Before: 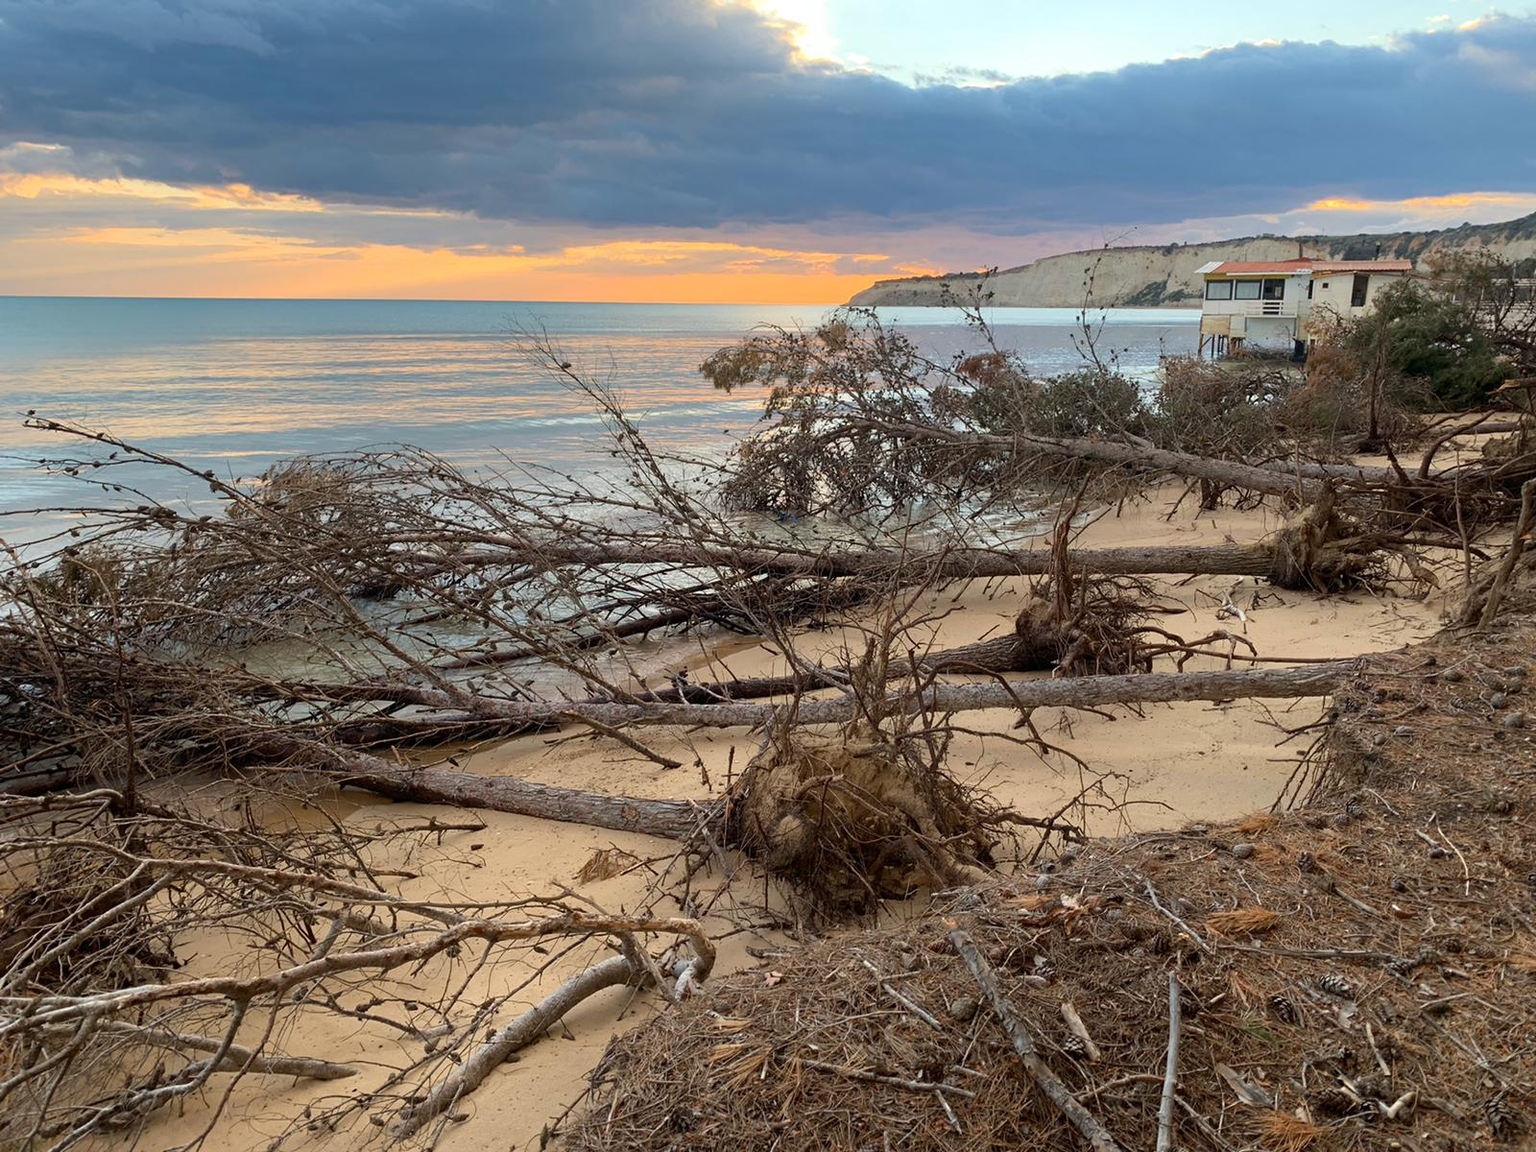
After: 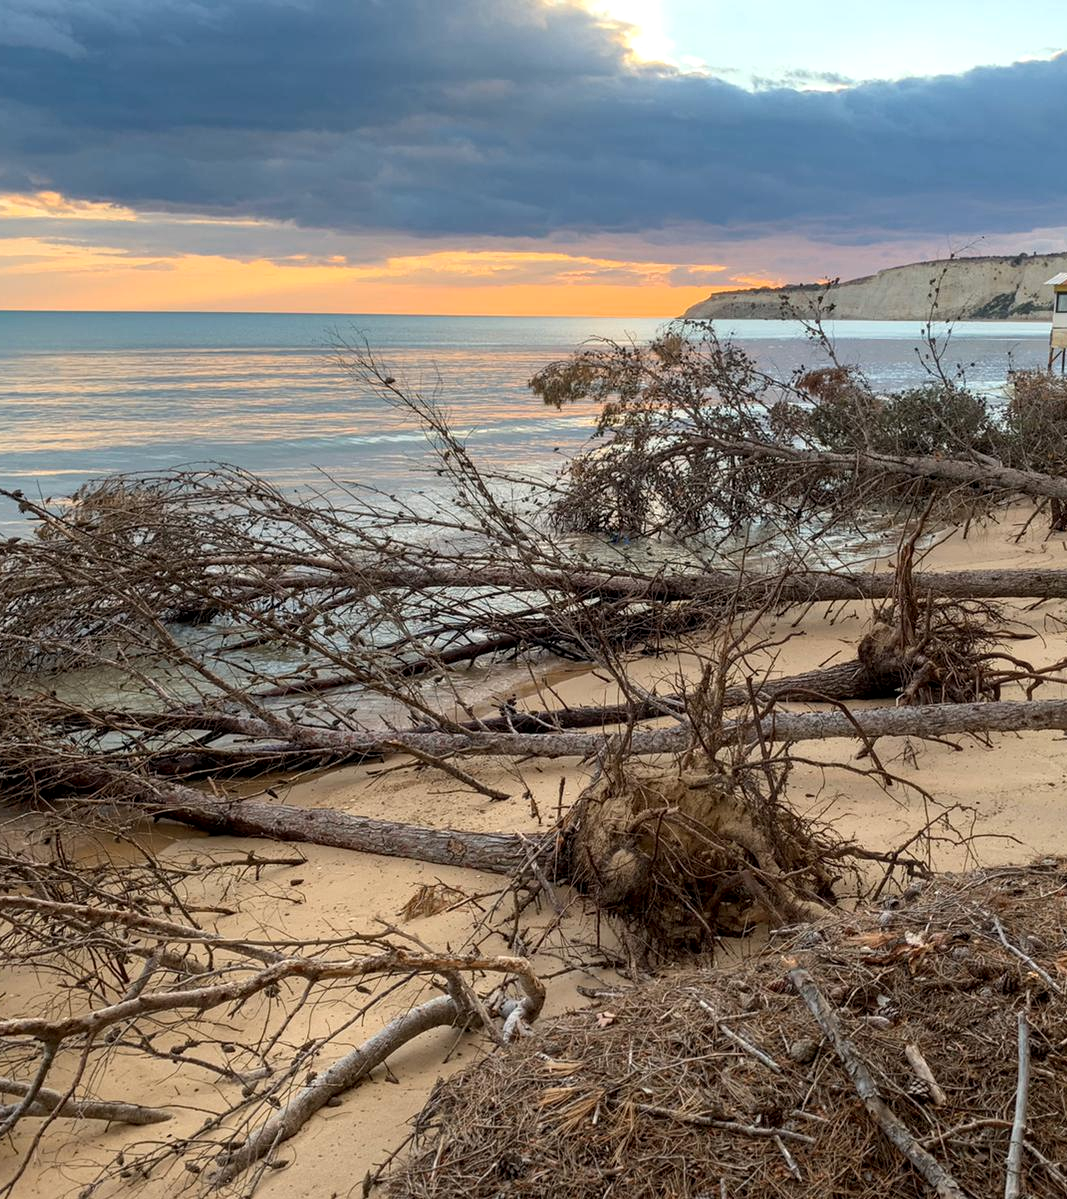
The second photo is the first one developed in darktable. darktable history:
crop and rotate: left 12.531%, right 20.726%
local contrast: on, module defaults
